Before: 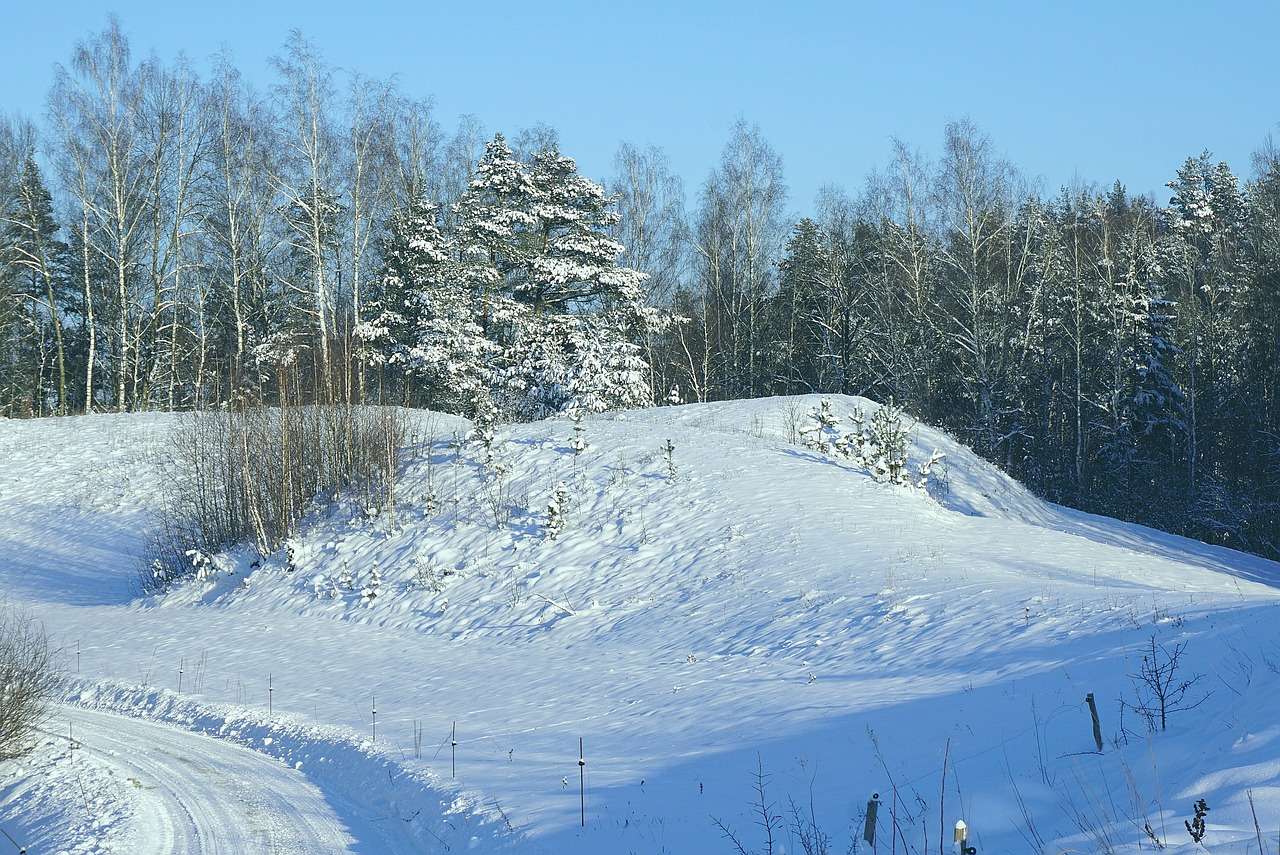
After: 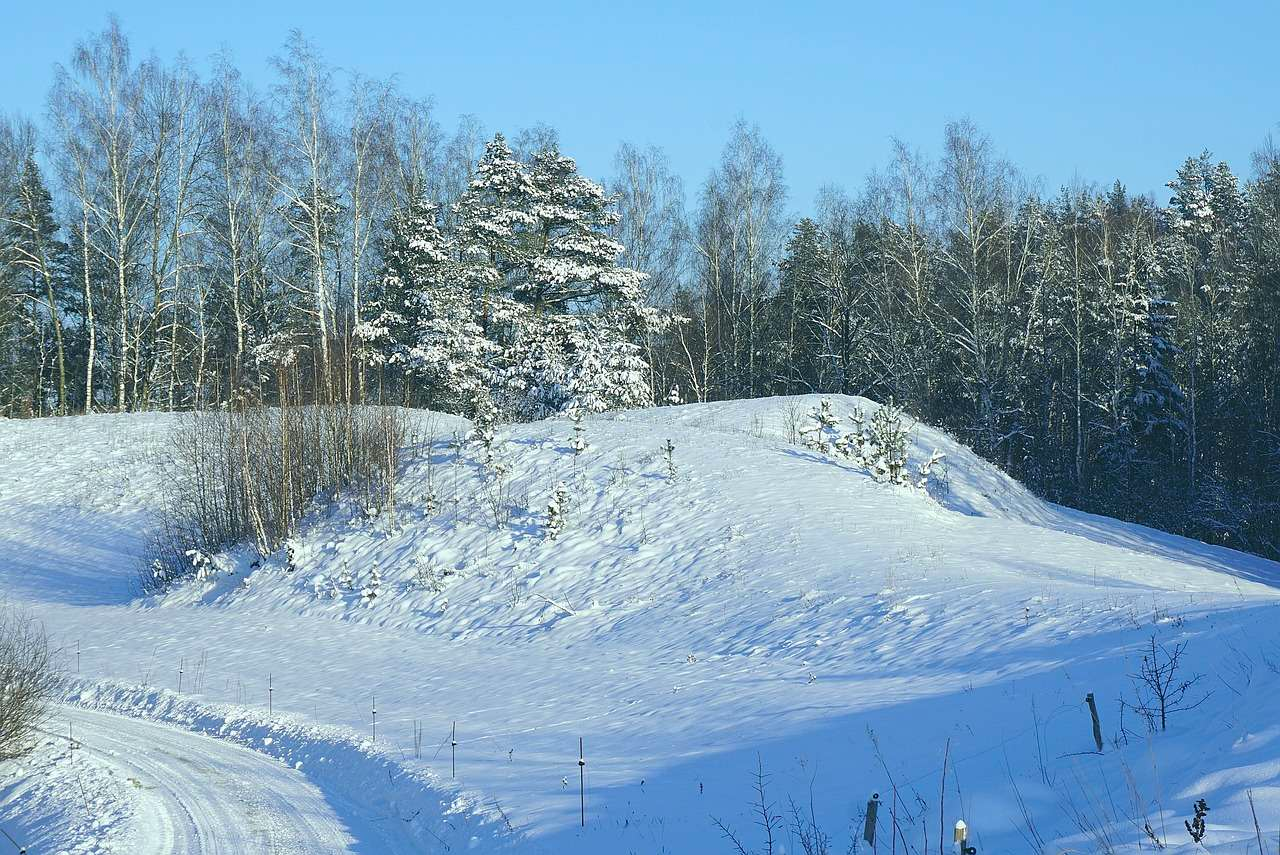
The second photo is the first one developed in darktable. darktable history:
color balance rgb: perceptual saturation grading › global saturation 0.562%, global vibrance 20.572%
